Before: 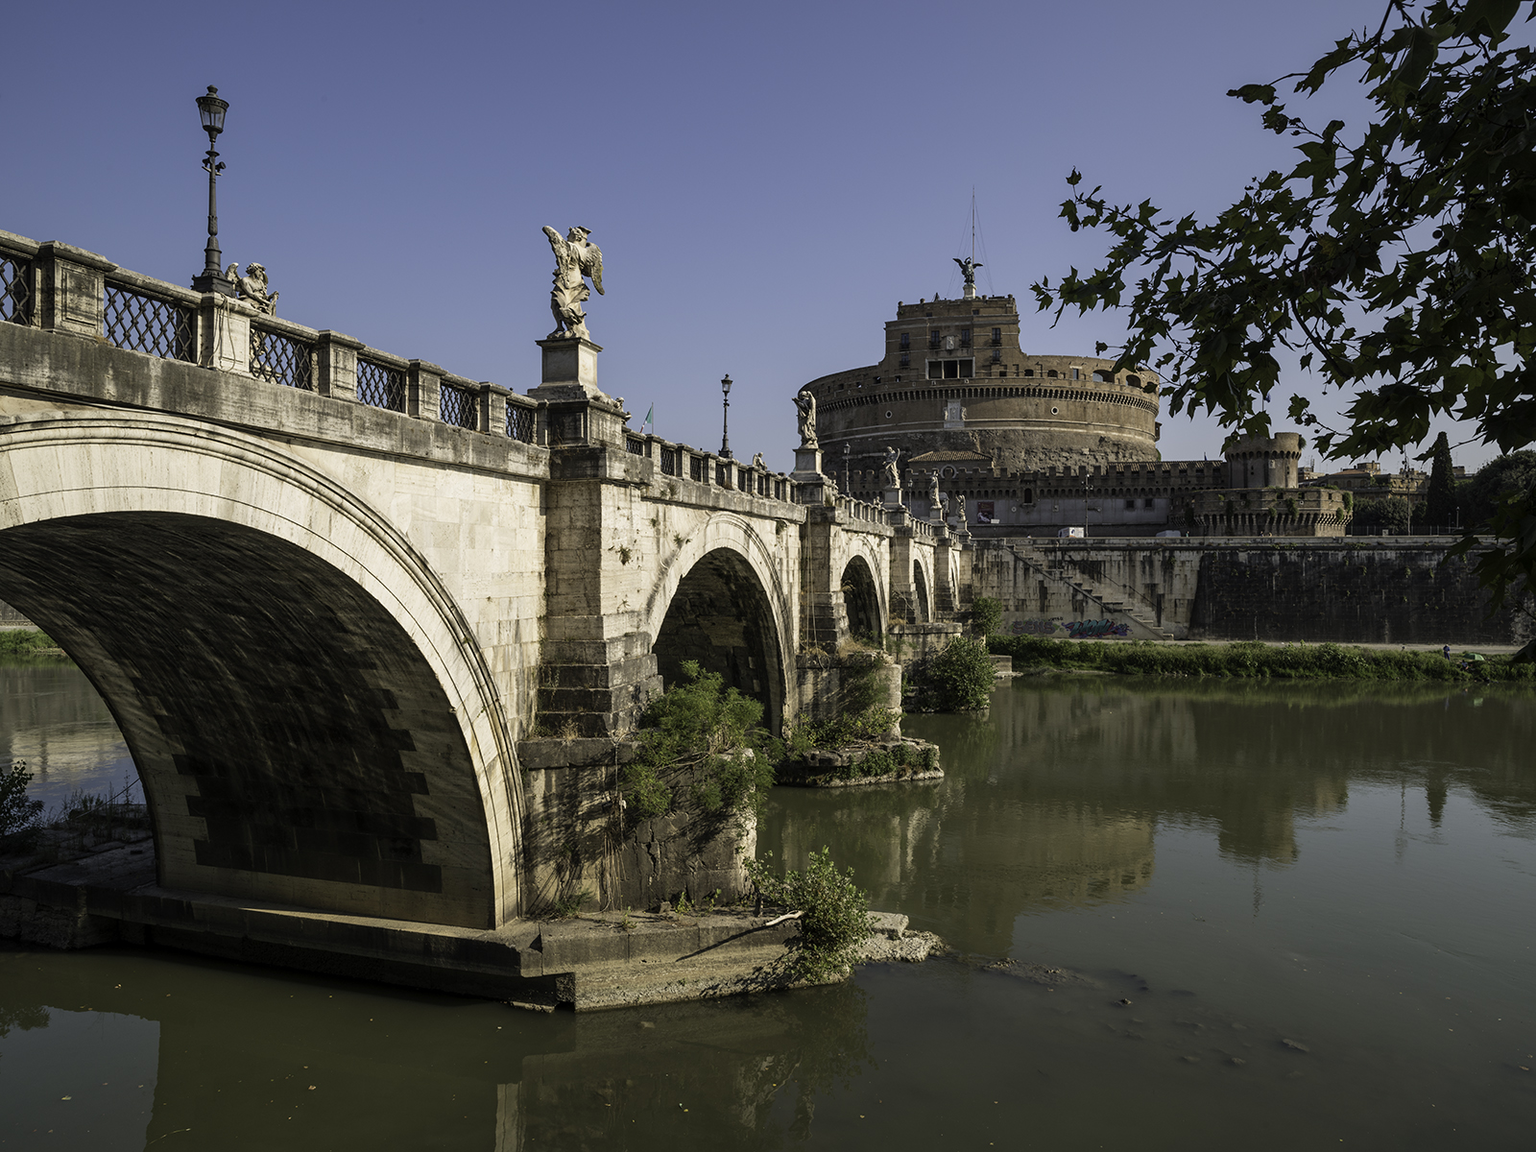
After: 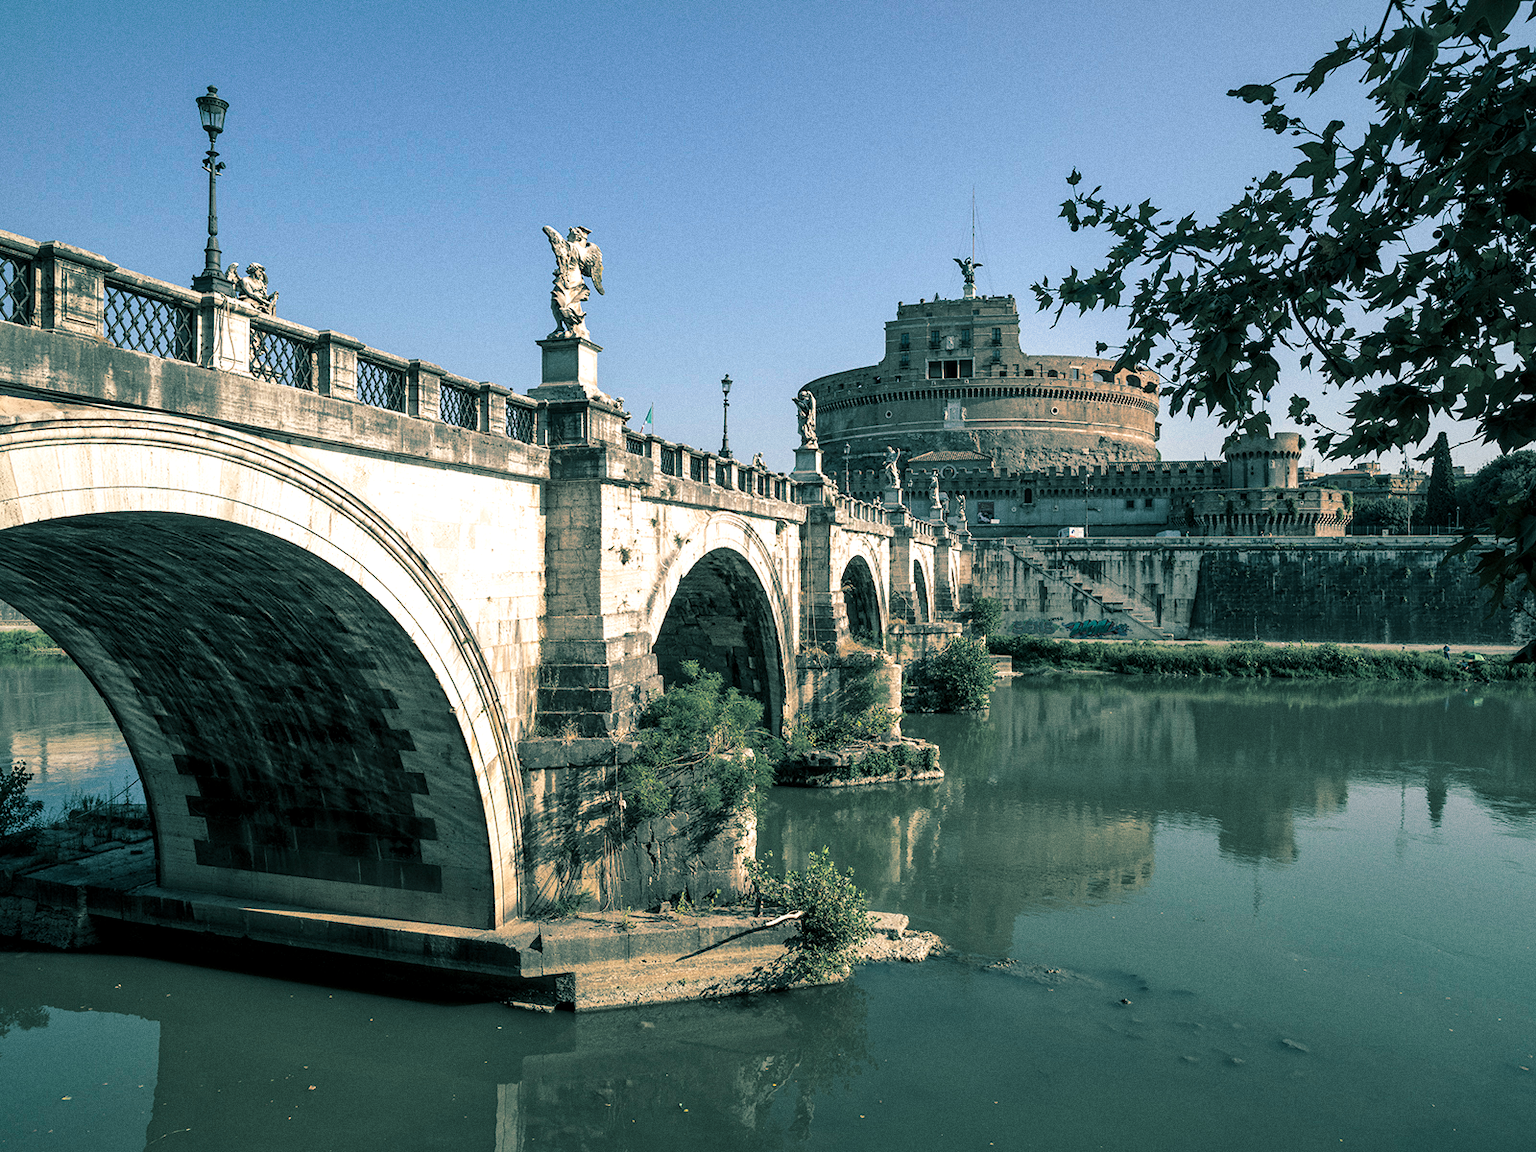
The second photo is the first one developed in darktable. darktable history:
exposure: black level correction 0.001, exposure 0.5 EV, compensate exposure bias true, compensate highlight preservation false
grain: coarseness 0.09 ISO
local contrast: mode bilateral grid, contrast 20, coarseness 50, detail 120%, midtone range 0.2
split-toning: shadows › hue 186.43°, highlights › hue 49.29°, compress 30.29%
